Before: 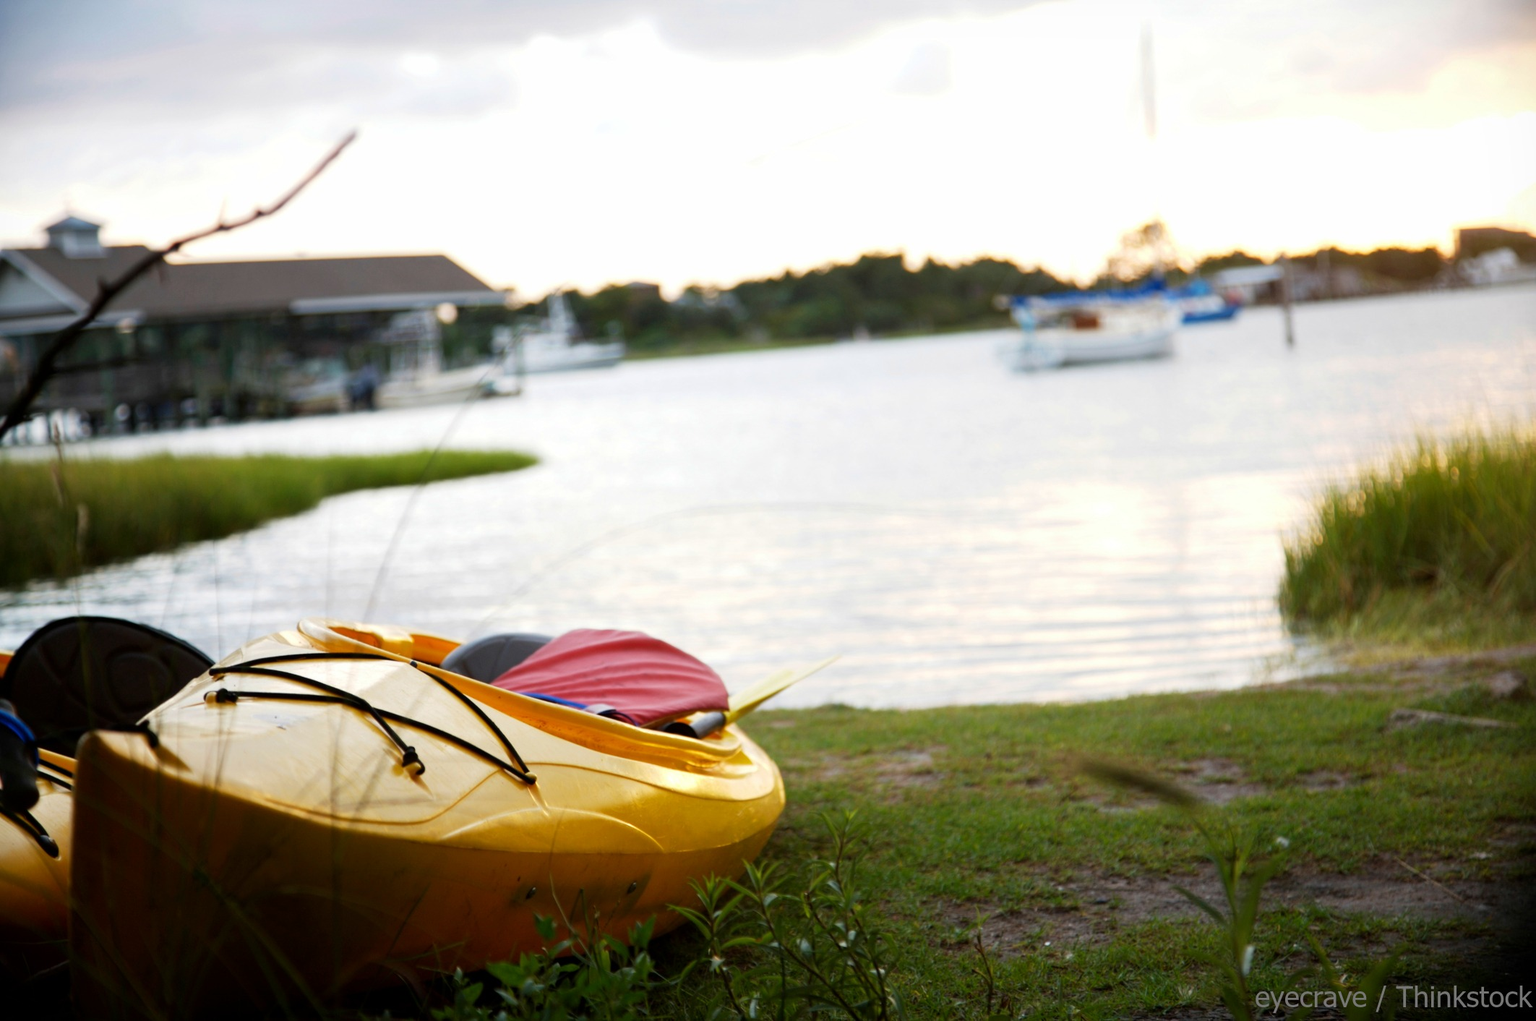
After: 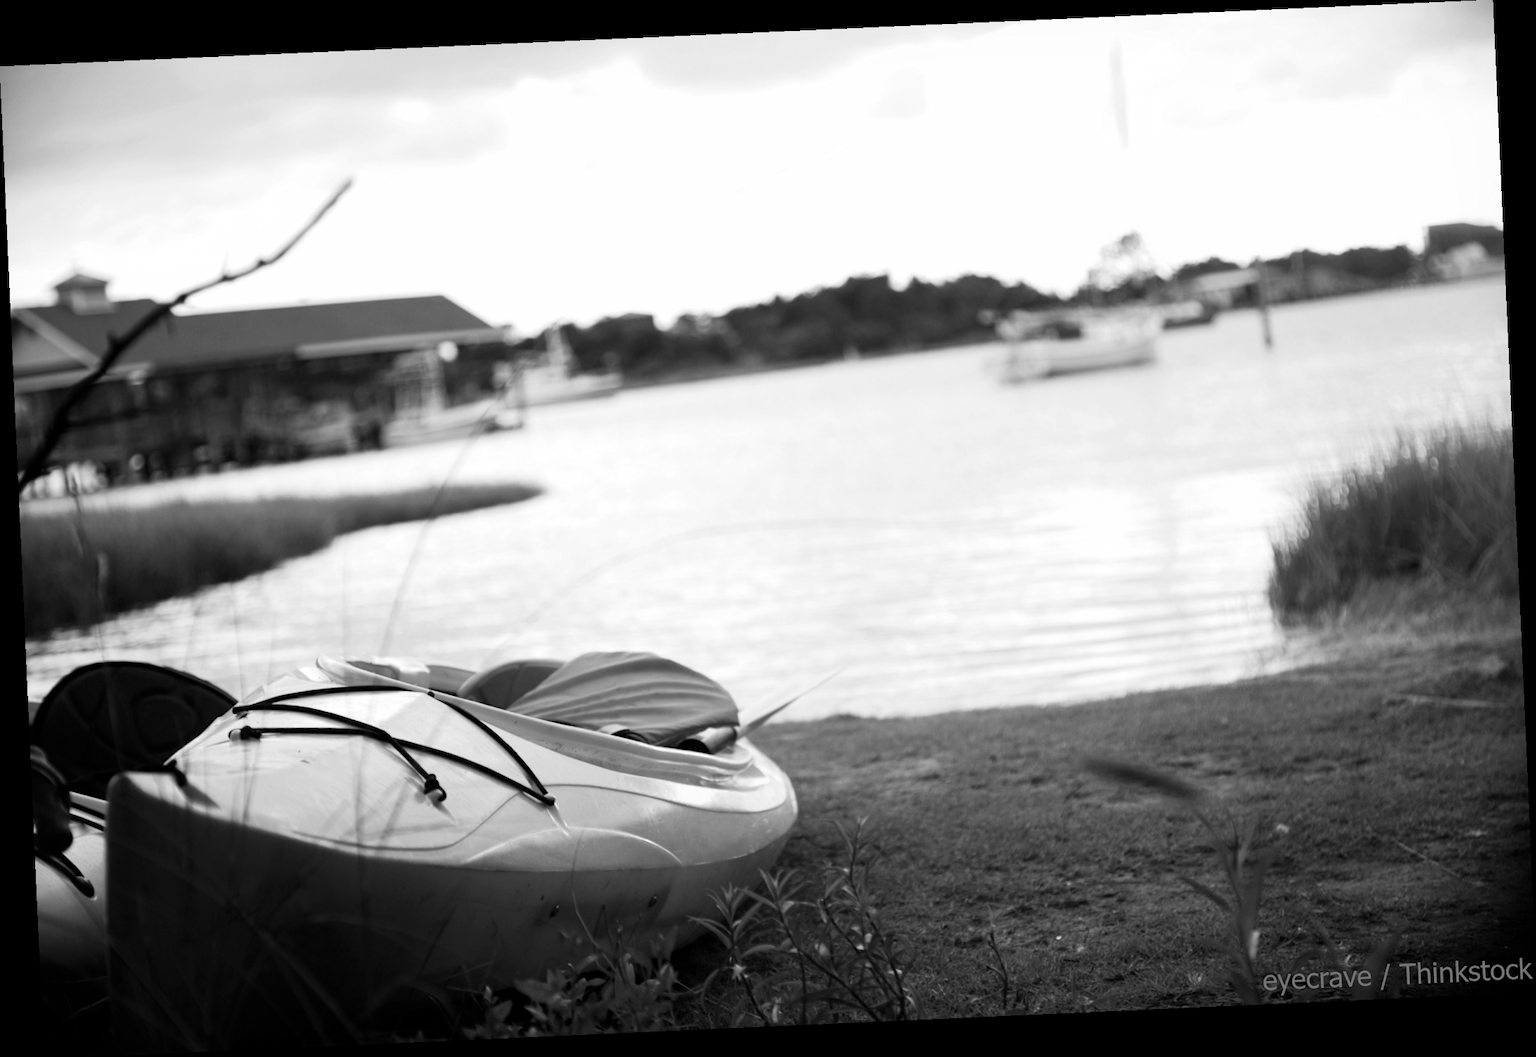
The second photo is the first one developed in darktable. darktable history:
monochrome: on, module defaults
contrast brightness saturation: contrast 0.1, saturation -0.3
rotate and perspective: rotation -2.56°, automatic cropping off
